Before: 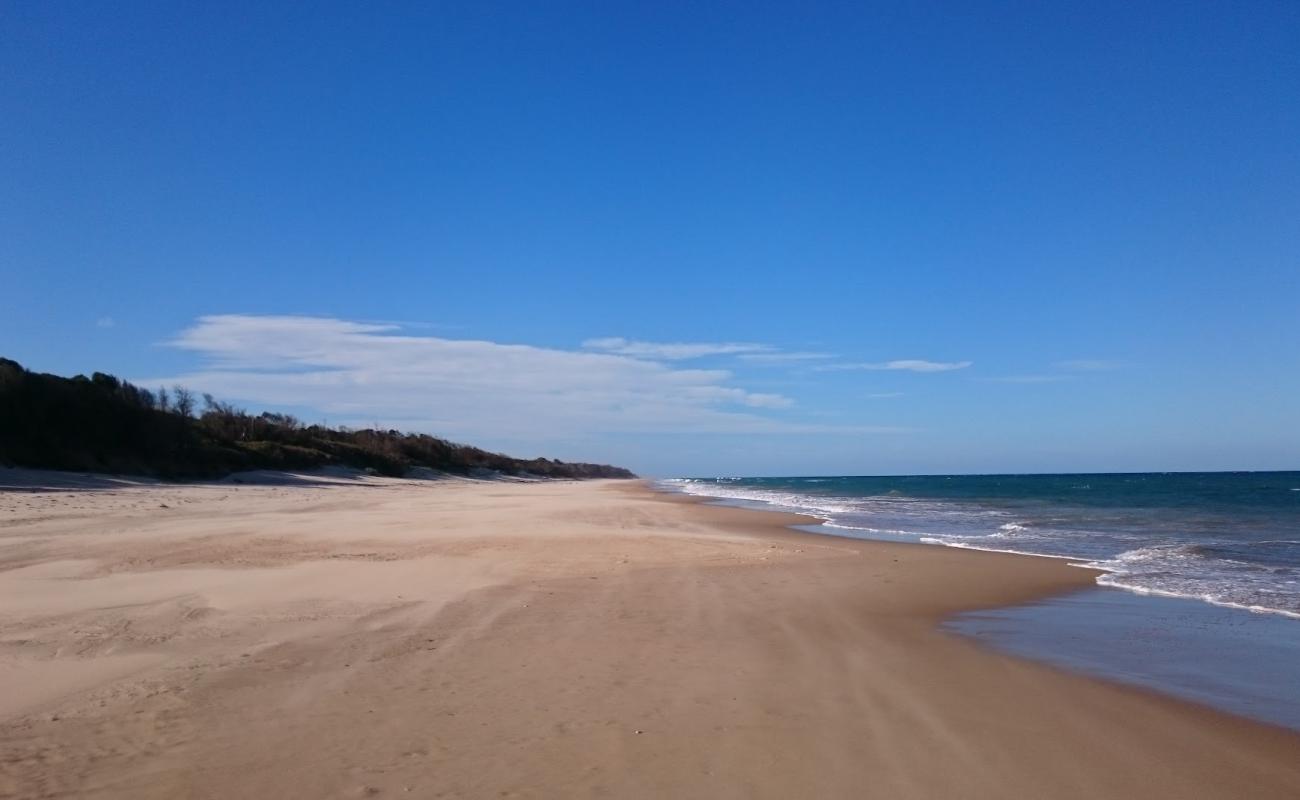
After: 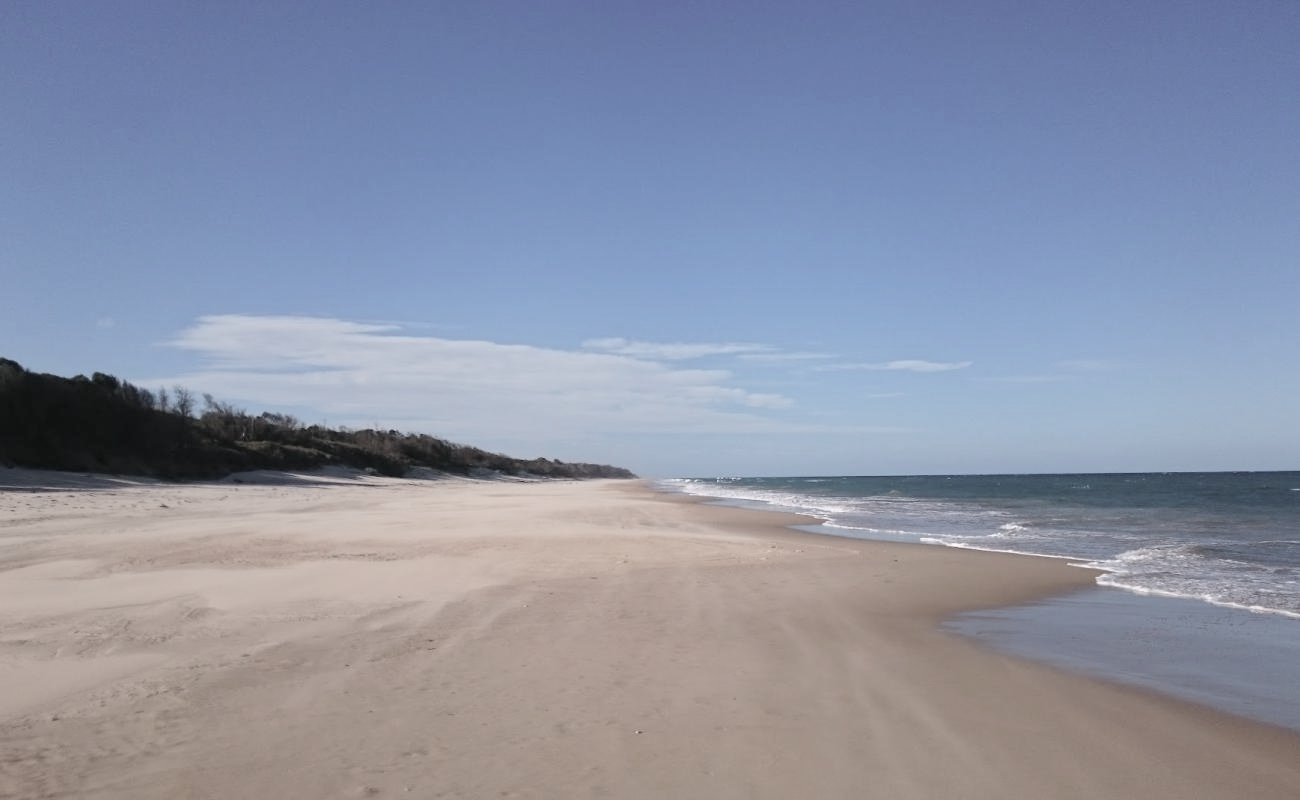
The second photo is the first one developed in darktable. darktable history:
contrast brightness saturation: brightness 0.183, saturation -0.483
